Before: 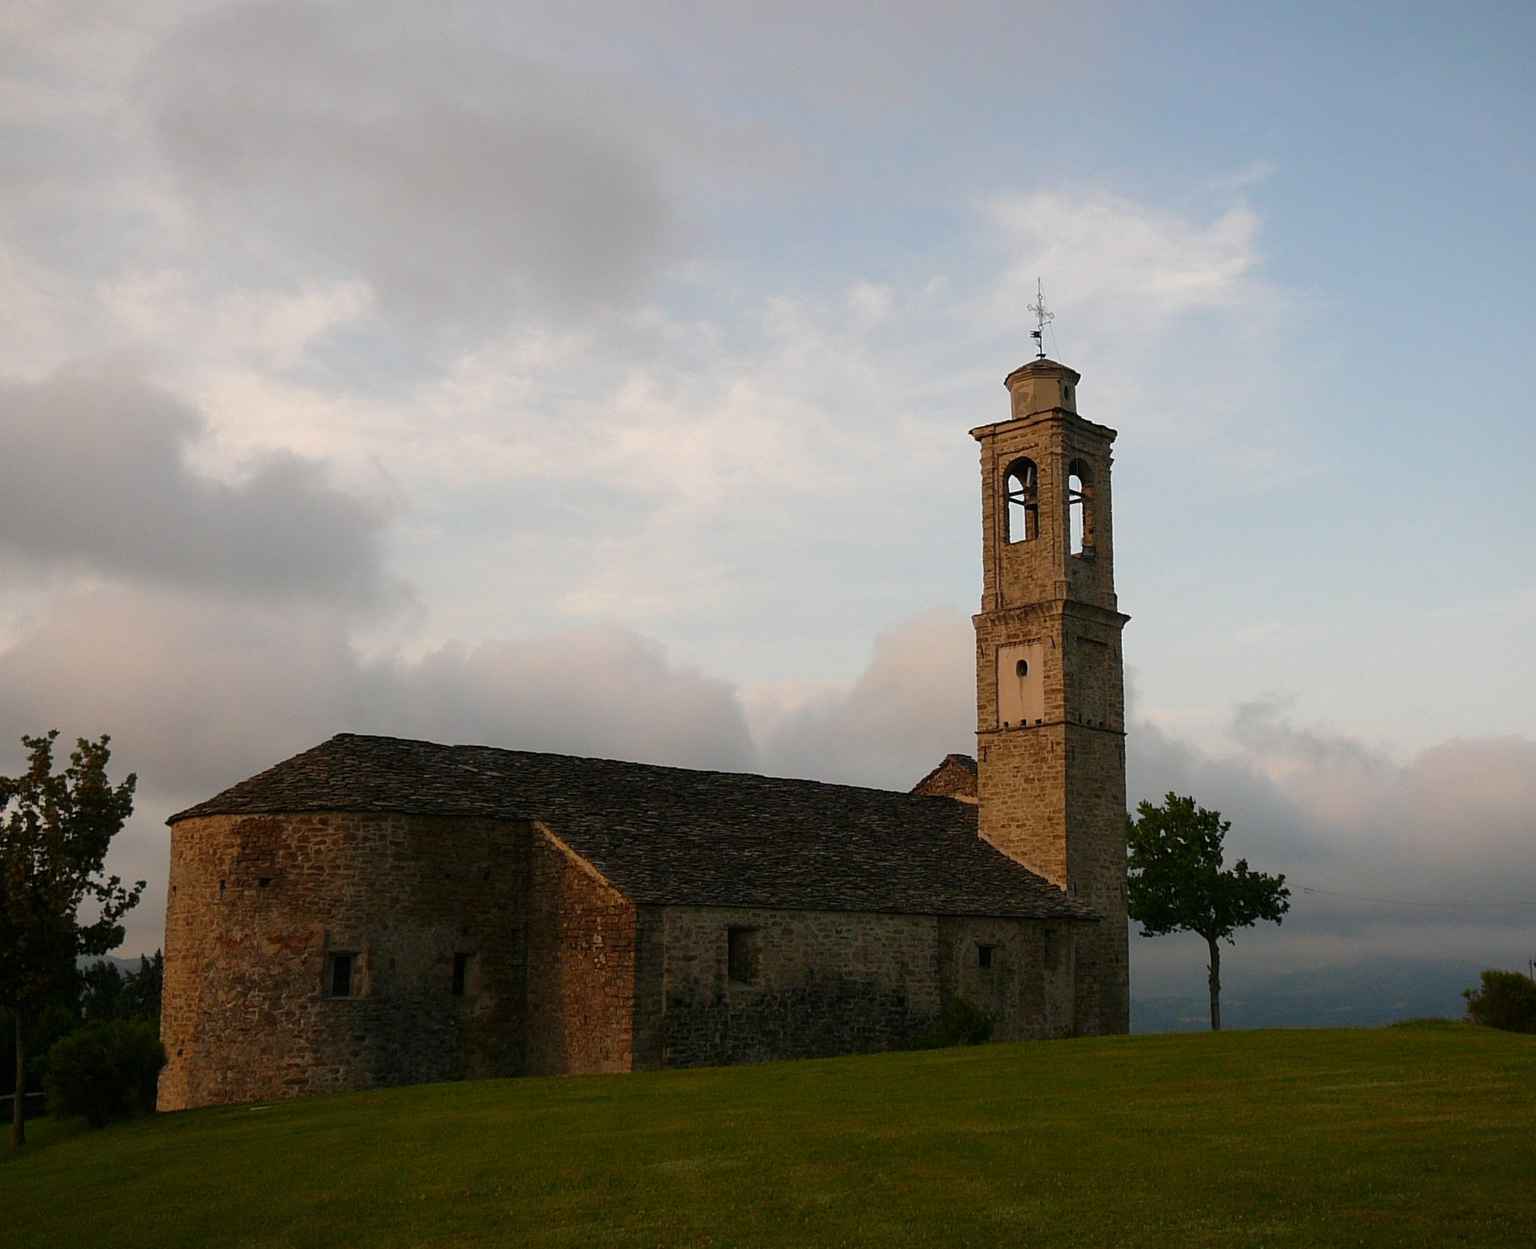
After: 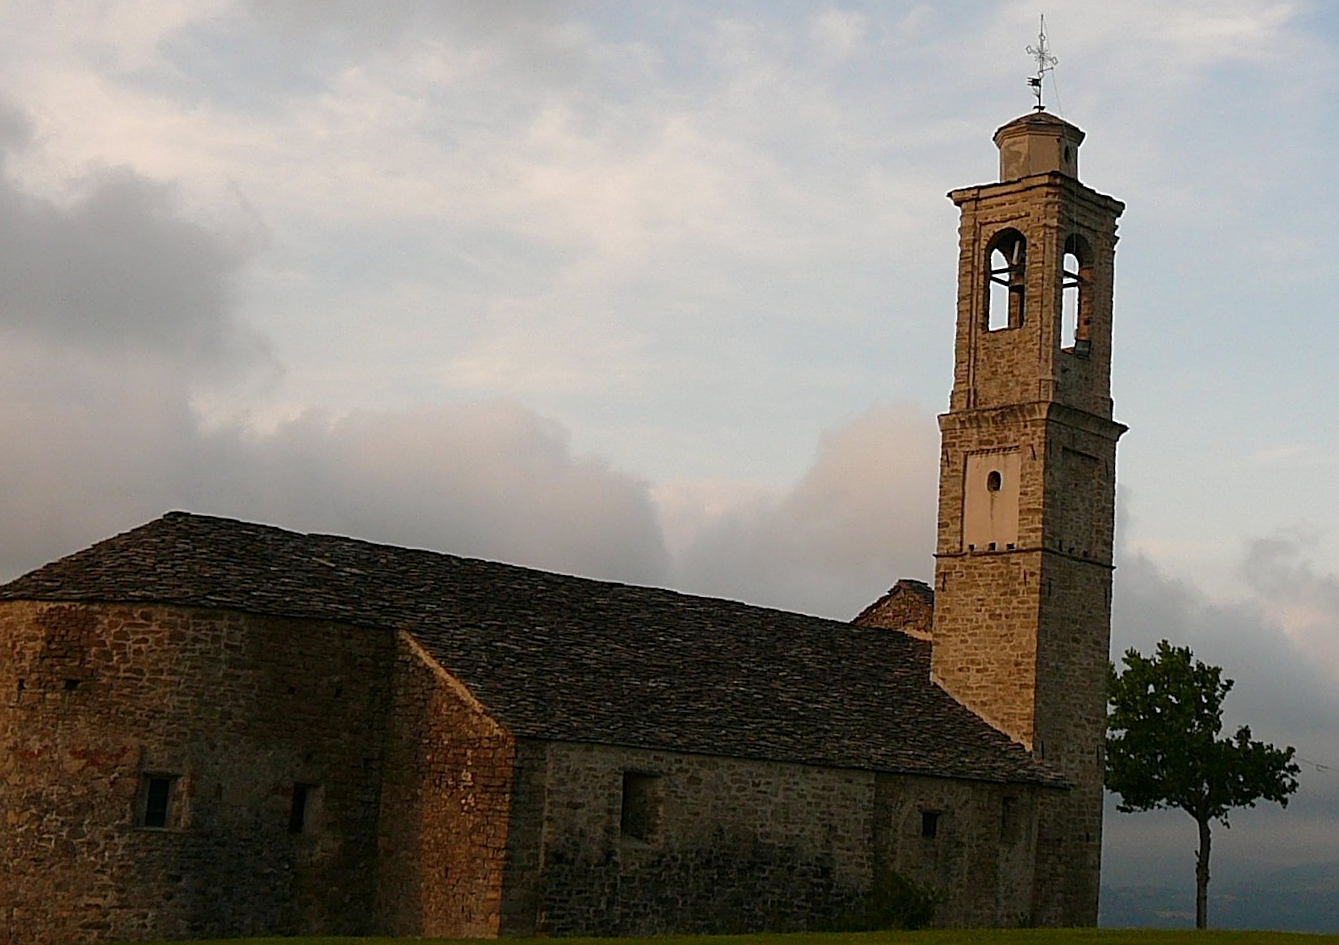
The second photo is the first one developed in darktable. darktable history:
sharpen: on, module defaults
crop and rotate: angle -3.37°, left 9.79%, top 20.73%, right 12.42%, bottom 11.82%
